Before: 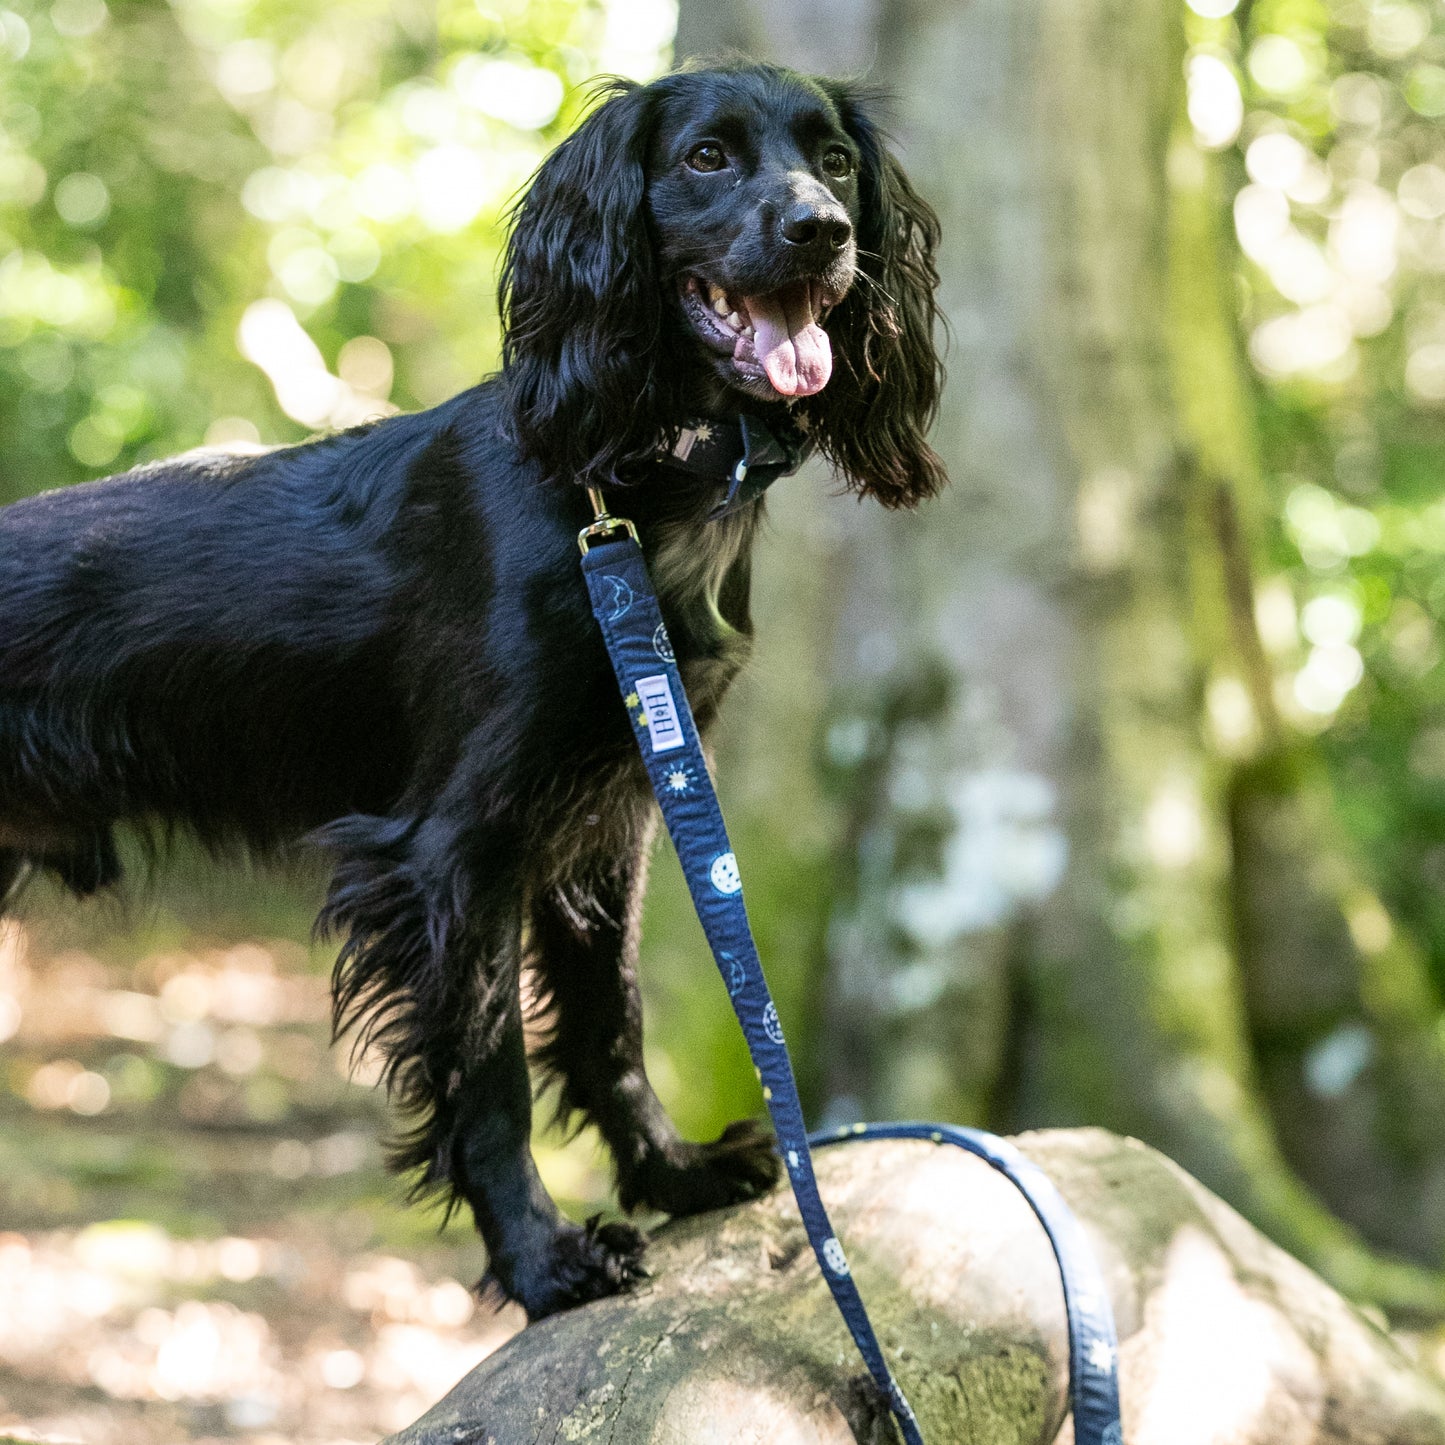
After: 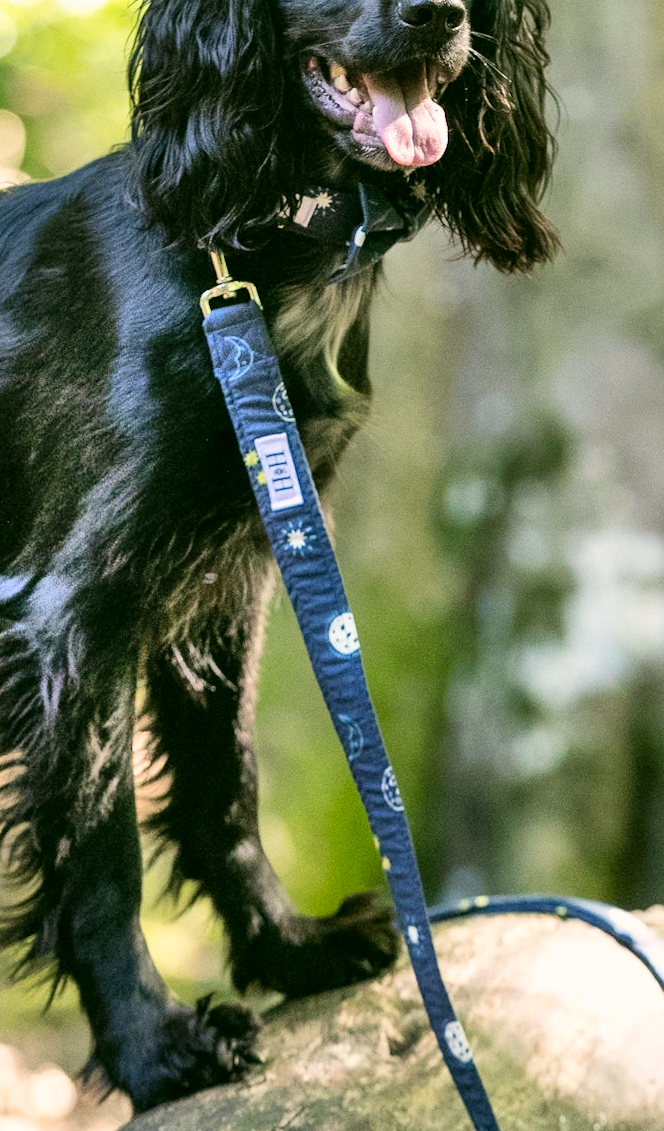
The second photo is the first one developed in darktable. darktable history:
crop and rotate: angle 0.02°, left 24.353%, top 13.219%, right 26.156%, bottom 8.224%
shadows and highlights: shadows 75, highlights -25, soften with gaussian
color correction: highlights a* 4.02, highlights b* 4.98, shadows a* -7.55, shadows b* 4.98
rotate and perspective: rotation 0.215°, lens shift (vertical) -0.139, crop left 0.069, crop right 0.939, crop top 0.002, crop bottom 0.996
